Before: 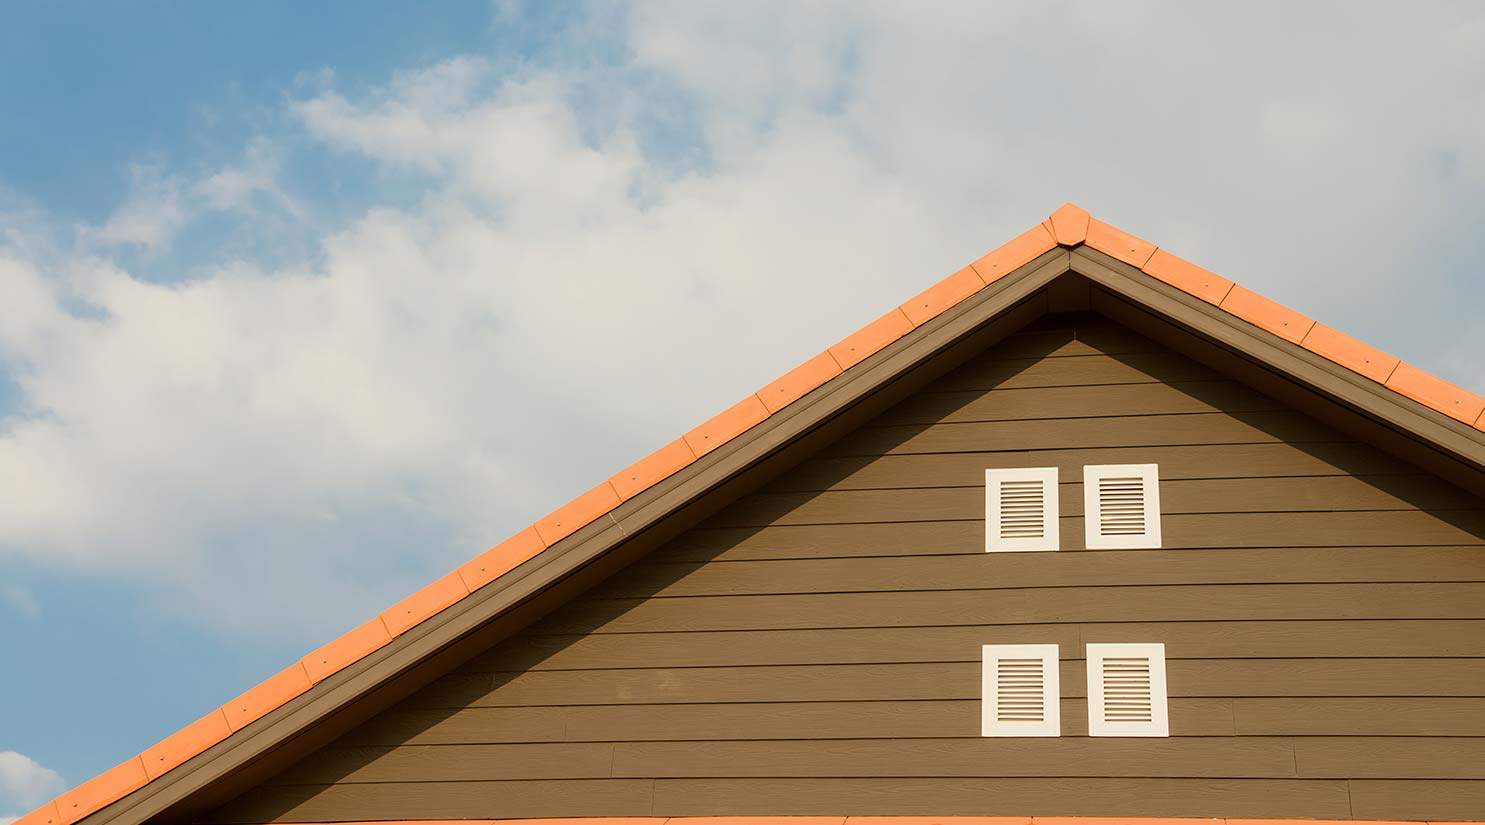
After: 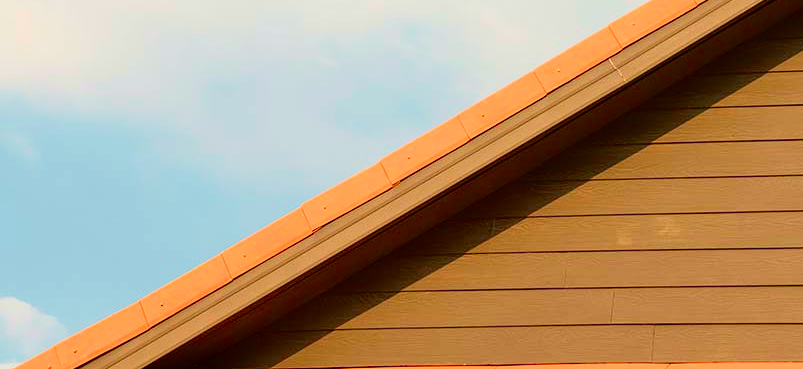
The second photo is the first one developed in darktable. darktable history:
crop and rotate: top 55.076%, right 45.913%, bottom 0.095%
tone equalizer: edges refinement/feathering 500, mask exposure compensation -1.57 EV, preserve details no
tone curve: curves: ch0 [(0, 0.005) (0.103, 0.097) (0.18, 0.22) (0.378, 0.482) (0.504, 0.631) (0.663, 0.801) (0.834, 0.914) (1, 0.971)]; ch1 [(0, 0) (0.172, 0.123) (0.324, 0.253) (0.396, 0.388) (0.478, 0.461) (0.499, 0.498) (0.545, 0.587) (0.604, 0.692) (0.704, 0.818) (1, 1)]; ch2 [(0, 0) (0.411, 0.424) (0.496, 0.5) (0.521, 0.537) (0.555, 0.585) (0.628, 0.703) (1, 1)], color space Lab, independent channels, preserve colors none
